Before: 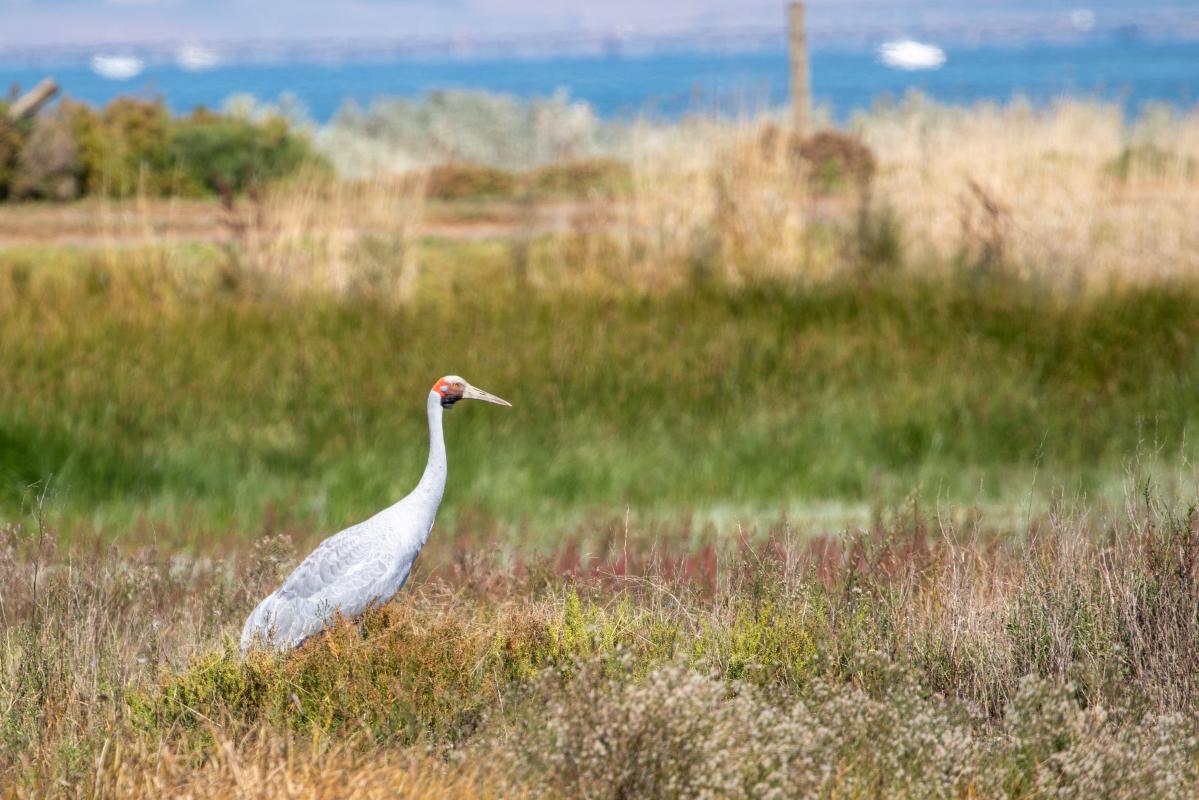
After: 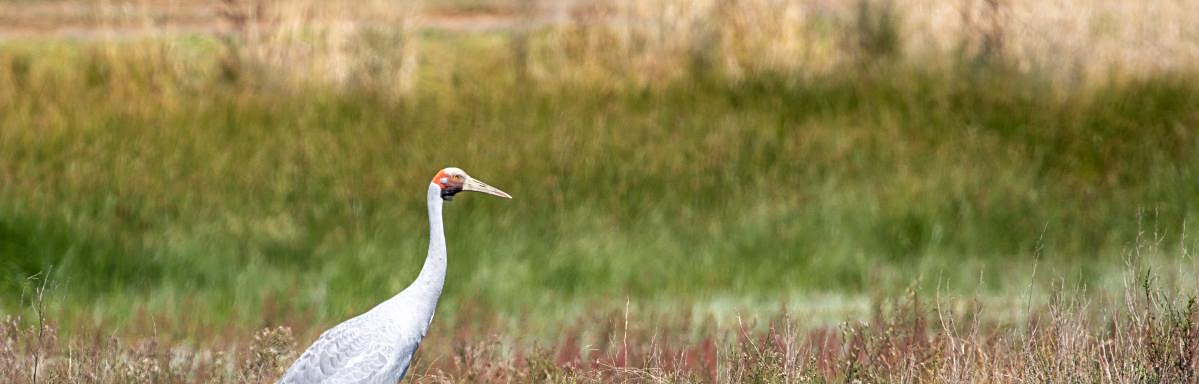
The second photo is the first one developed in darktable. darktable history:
crop and rotate: top 26.215%, bottom 25.745%
shadows and highlights: shadows 11.12, white point adjustment 1.11, highlights -1.95, soften with gaussian
sharpen: on, module defaults
